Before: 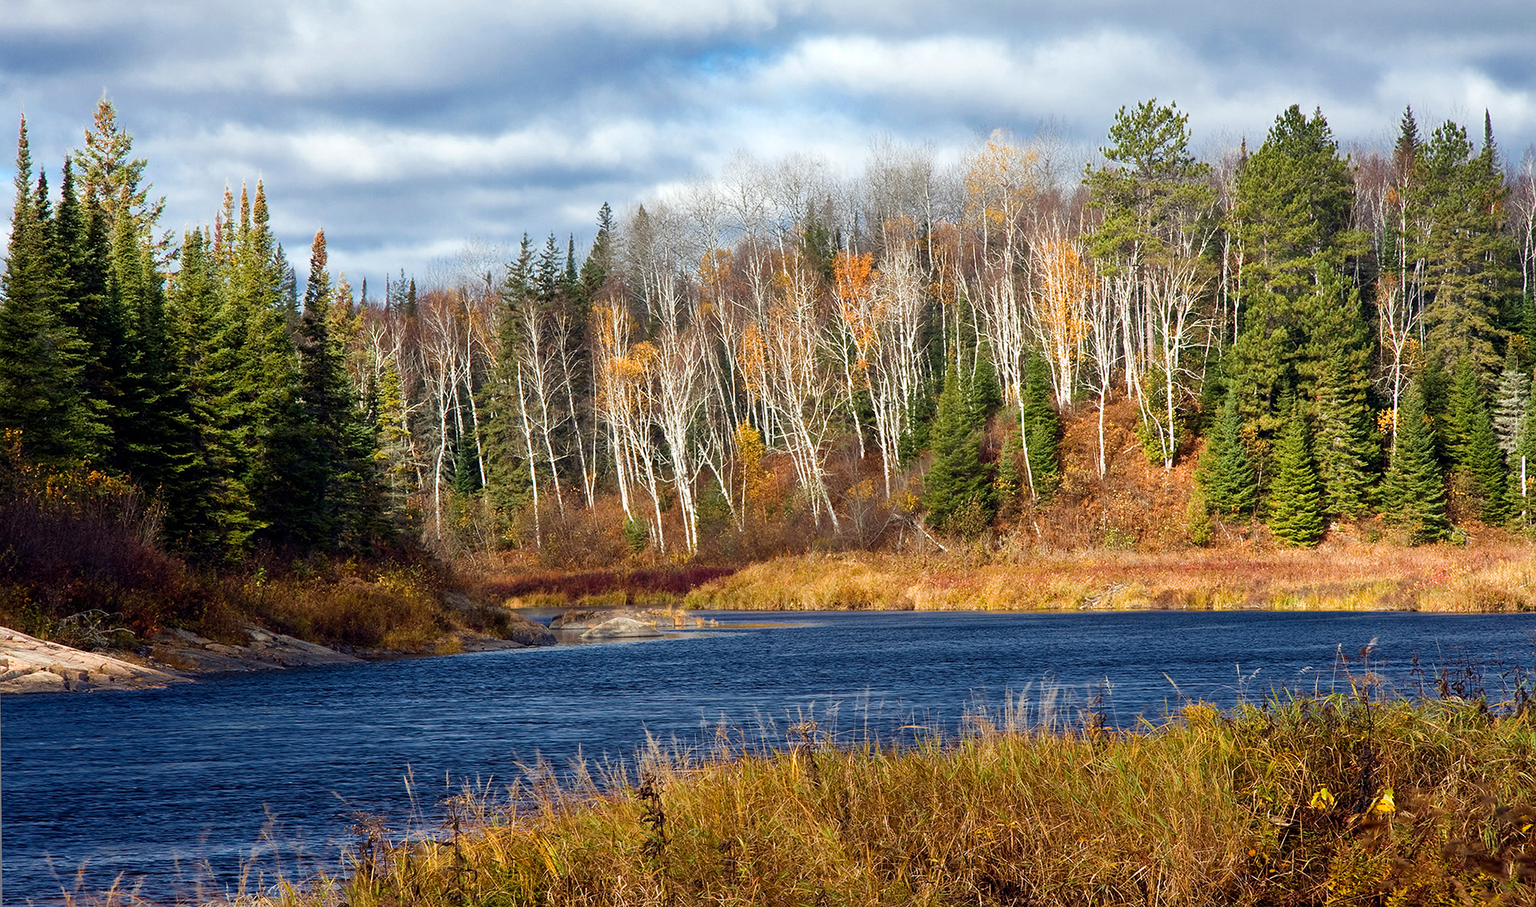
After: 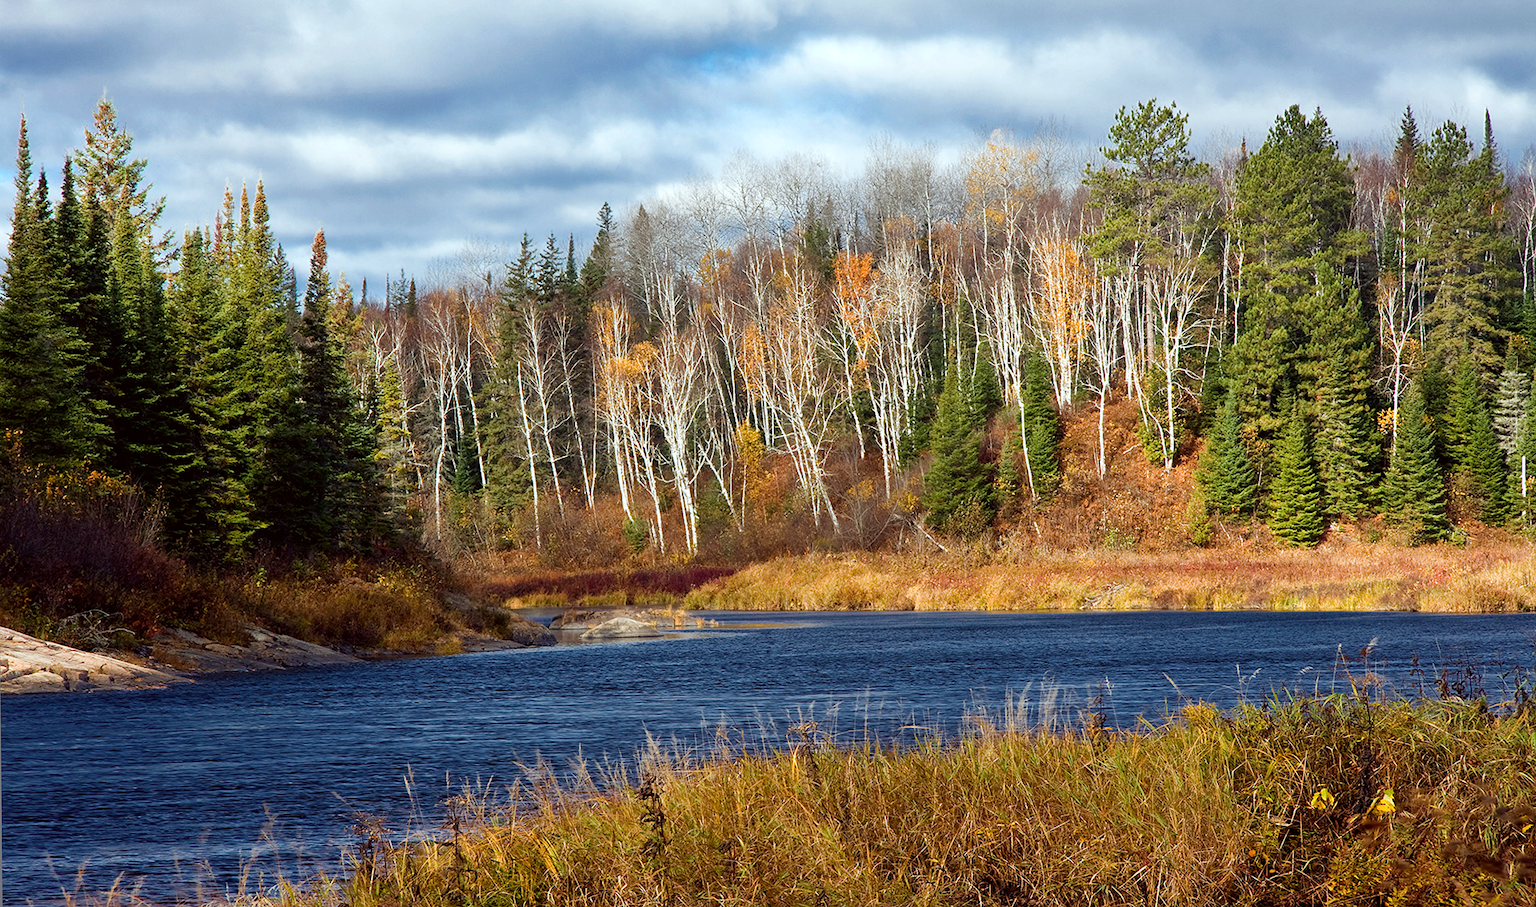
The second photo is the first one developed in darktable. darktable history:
color correction: highlights a* -2.96, highlights b* -2.67, shadows a* 2.2, shadows b* 3.05
